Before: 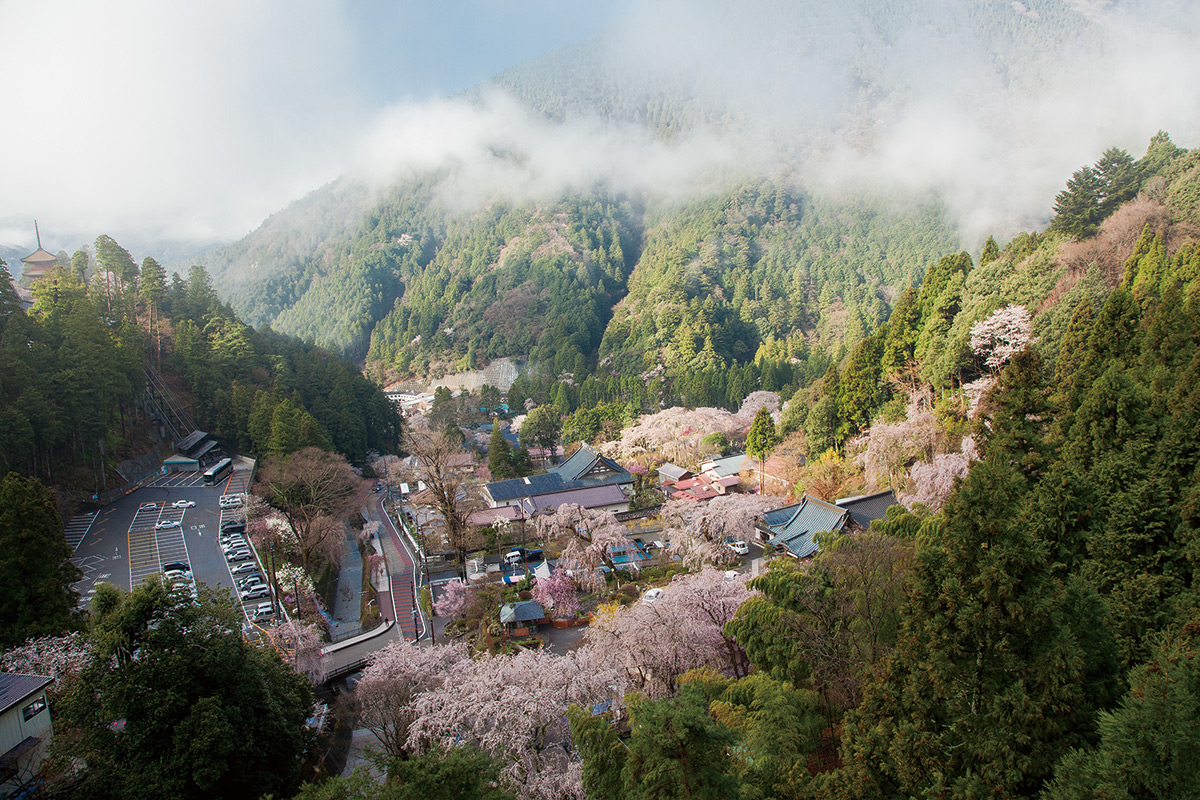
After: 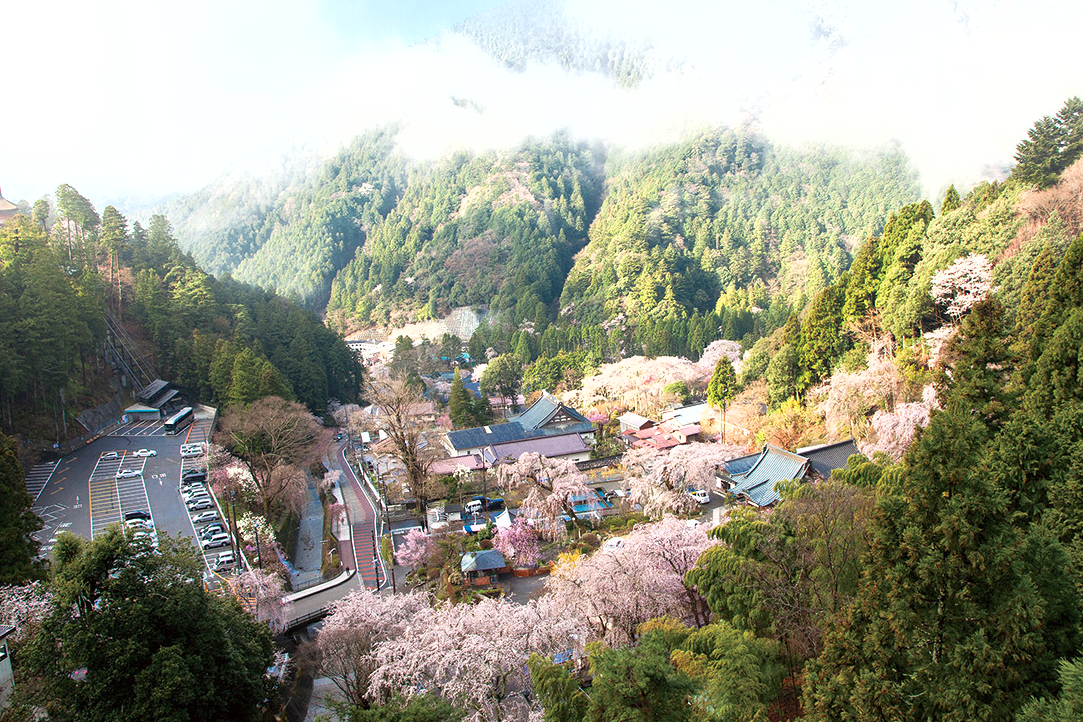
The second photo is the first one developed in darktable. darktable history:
exposure: exposure 0.781 EV, compensate highlight preservation false
contrast brightness saturation: contrast 0.08, saturation 0.02
crop: left 3.305%, top 6.436%, right 6.389%, bottom 3.258%
shadows and highlights: shadows 29.61, highlights -30.47, low approximation 0.01, soften with gaussian
